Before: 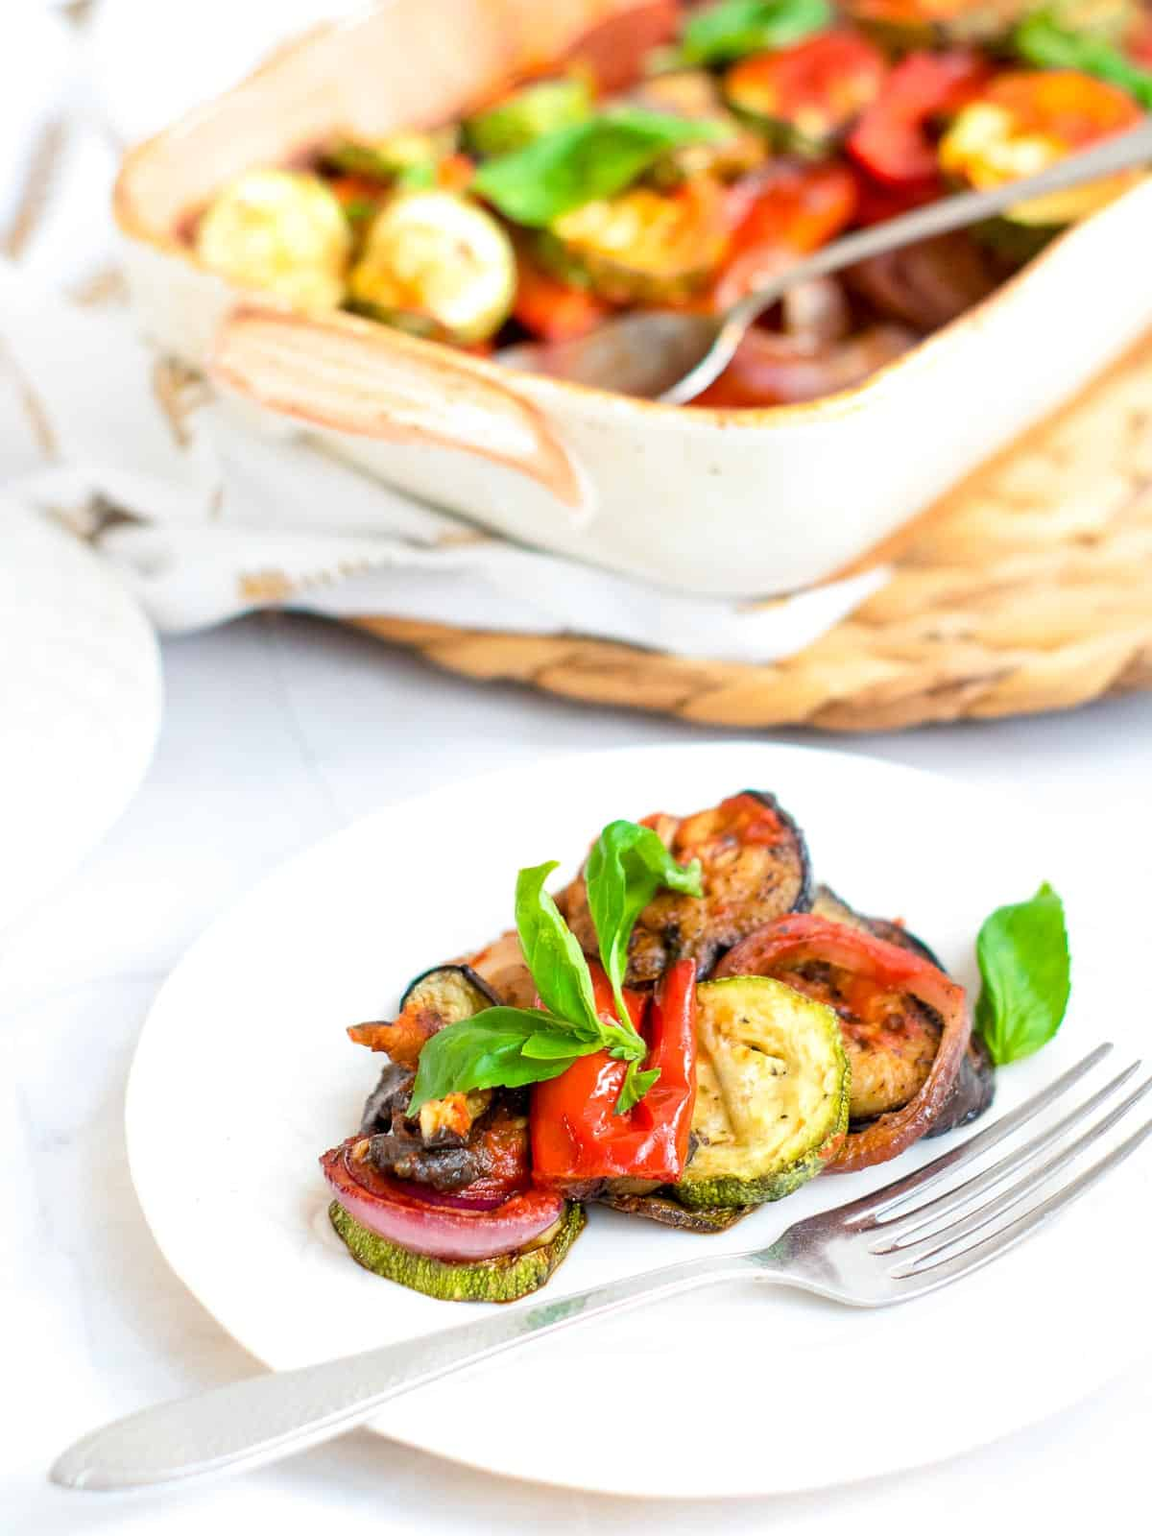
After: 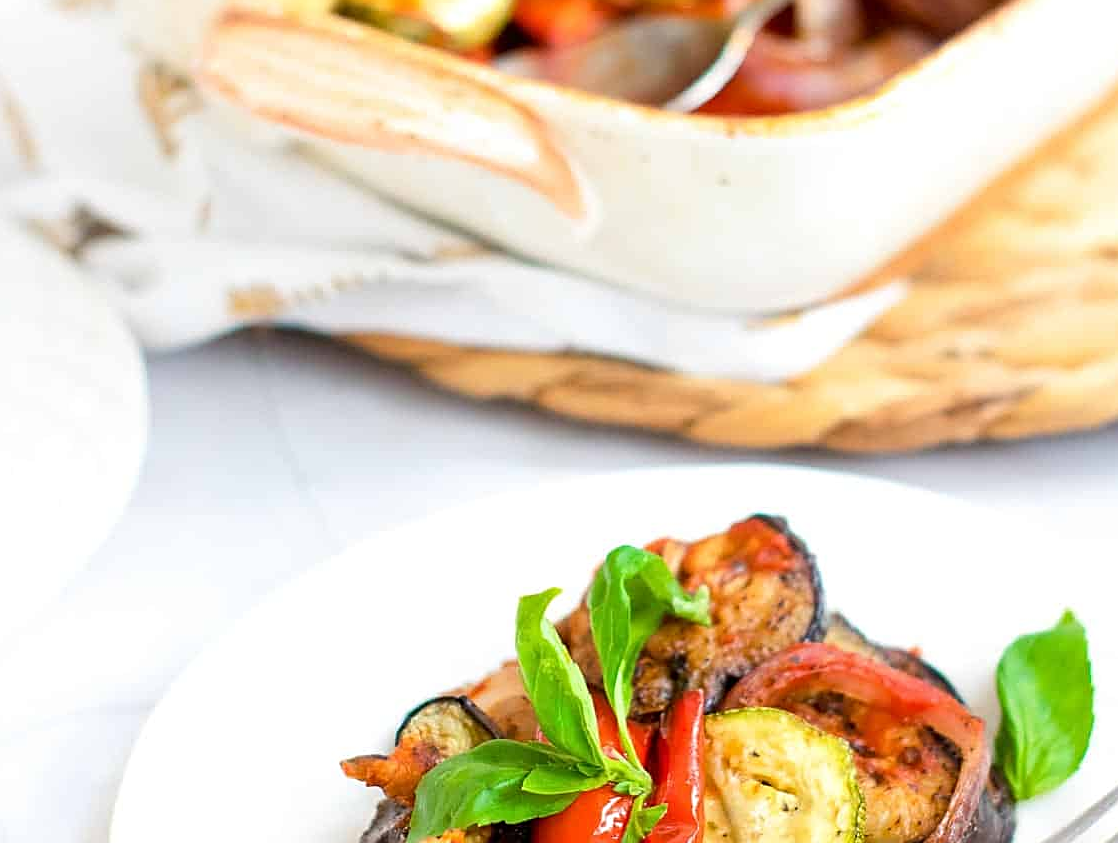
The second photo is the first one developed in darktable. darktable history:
crop: left 1.784%, top 19.371%, right 5.009%, bottom 27.889%
sharpen: on, module defaults
